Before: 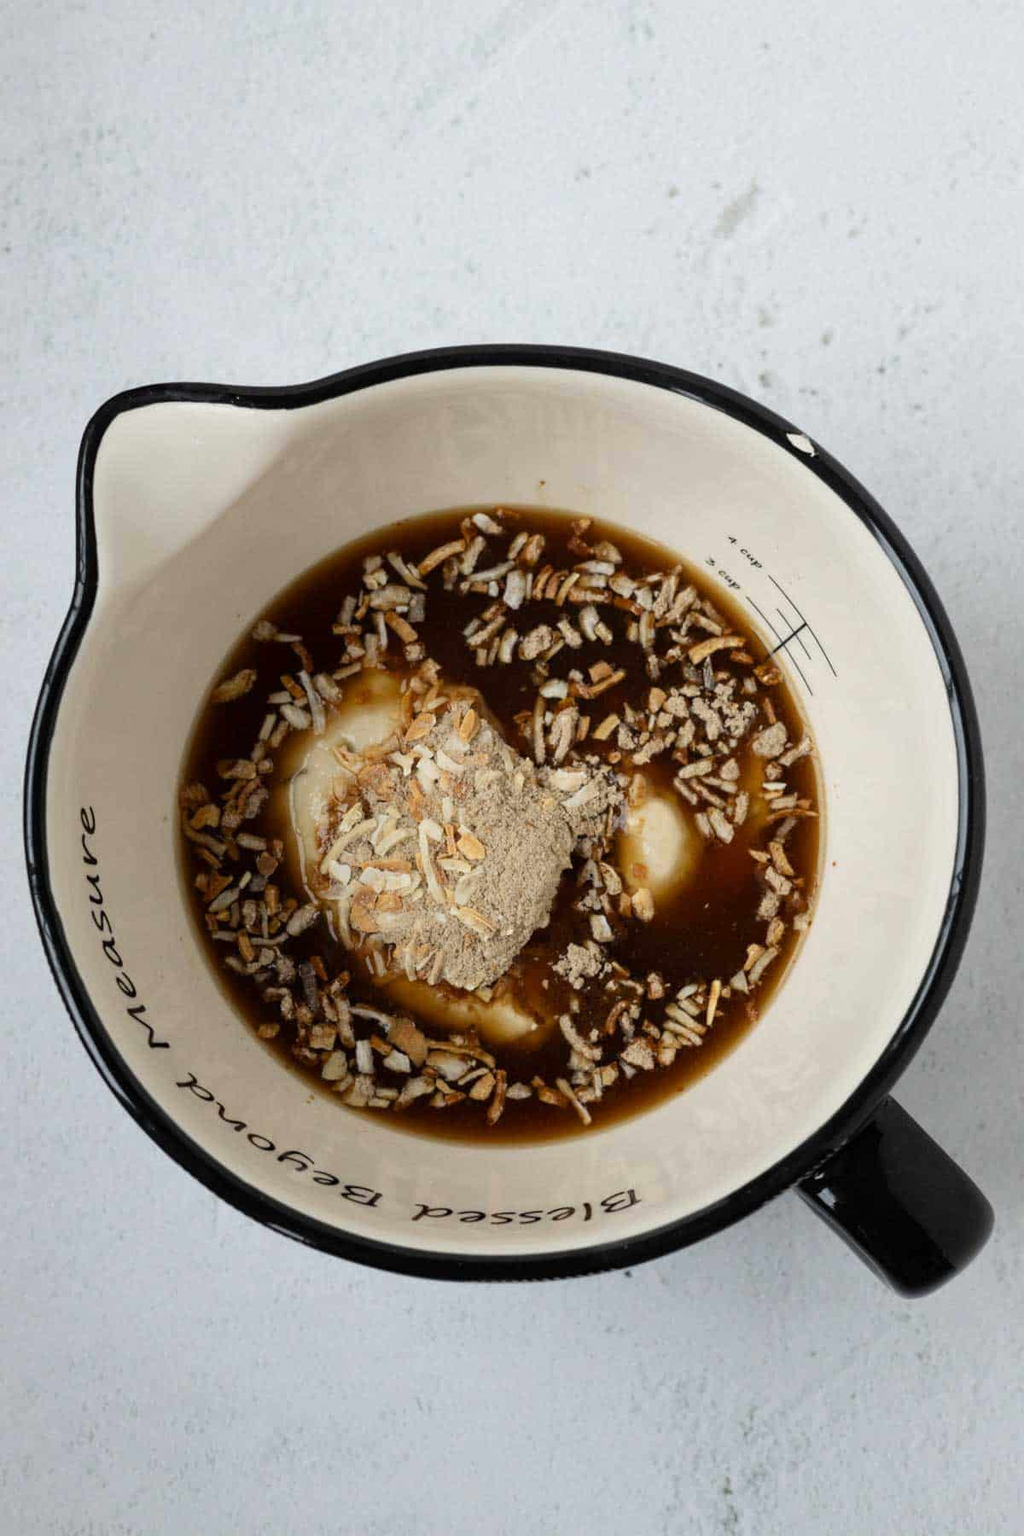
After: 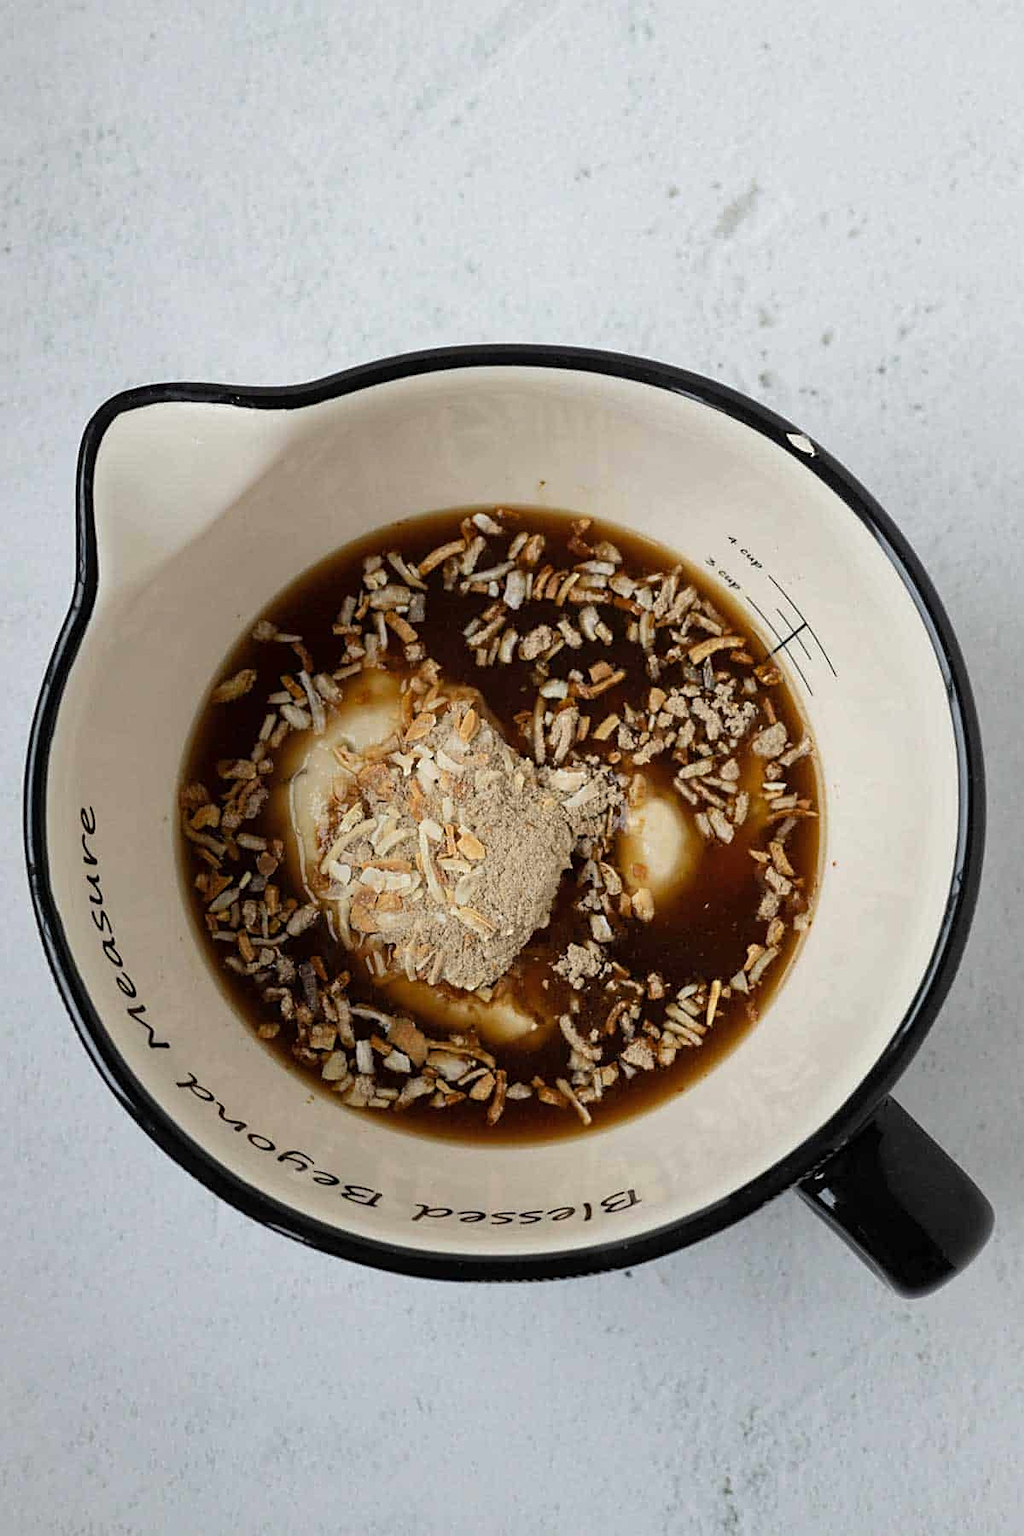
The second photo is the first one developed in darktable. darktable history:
sharpen: on, module defaults
shadows and highlights: shadows 25.42, highlights -26.56
